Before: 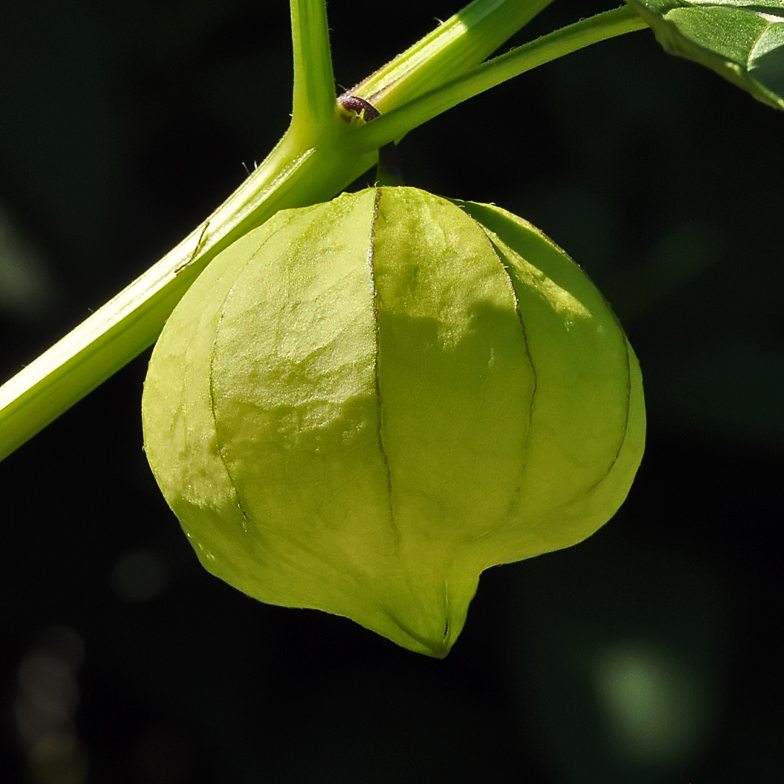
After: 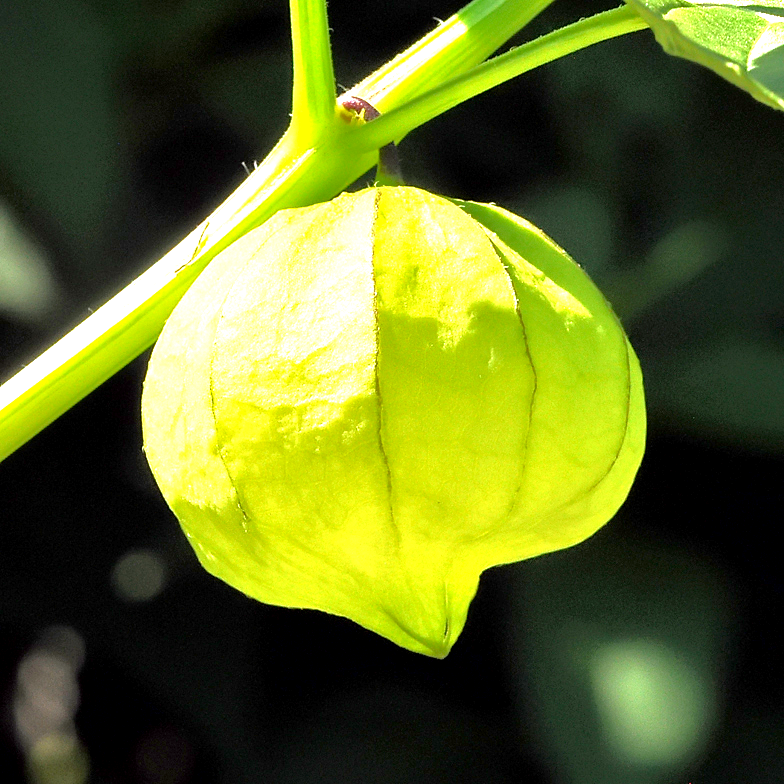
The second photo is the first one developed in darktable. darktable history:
tone equalizer: -7 EV 0.15 EV, -6 EV 0.6 EV, -5 EV 1.15 EV, -4 EV 1.33 EV, -3 EV 1.15 EV, -2 EV 0.6 EV, -1 EV 0.15 EV, mask exposure compensation -0.5 EV
exposure: black level correction 0.001, exposure 2 EV, compensate highlight preservation false
